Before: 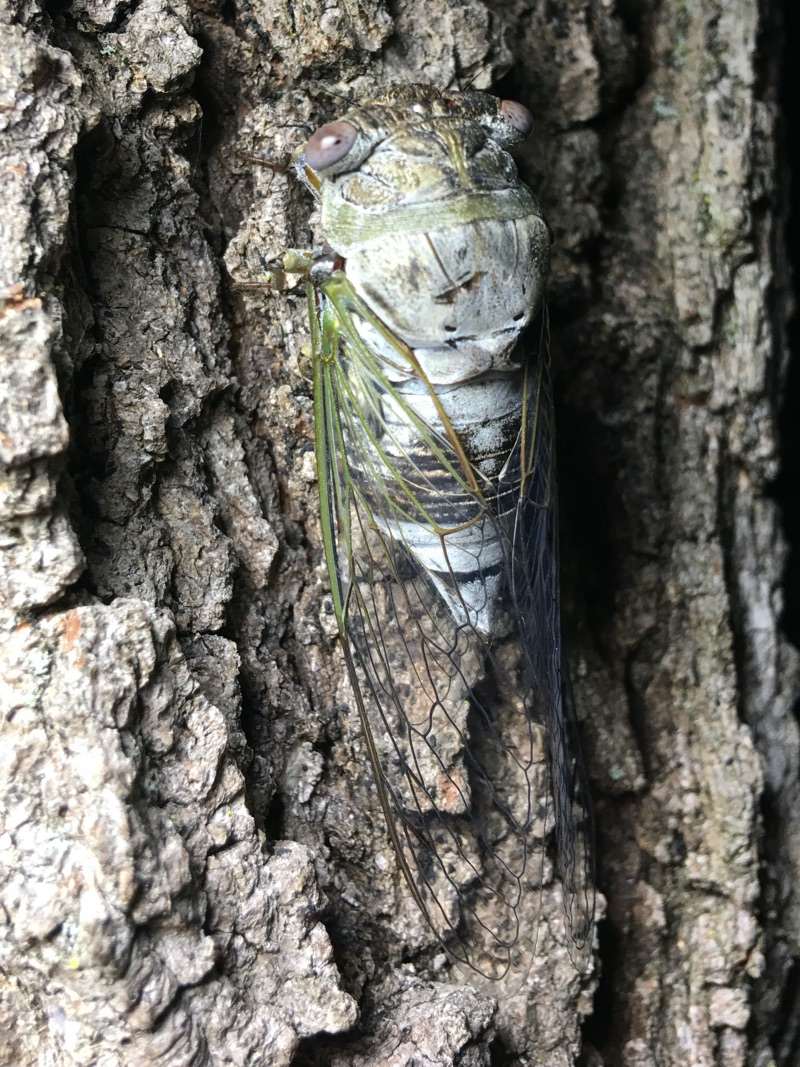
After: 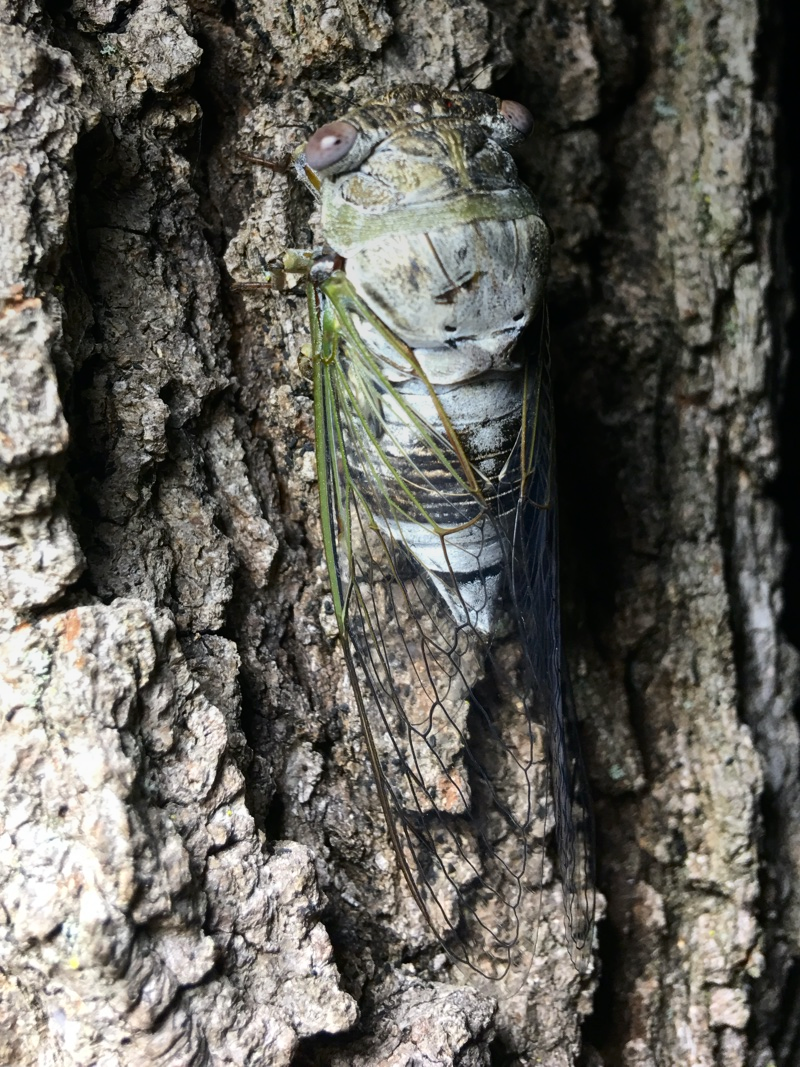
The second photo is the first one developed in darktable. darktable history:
contrast brightness saturation: contrast 0.15, brightness -0.01, saturation 0.1
graduated density: on, module defaults
